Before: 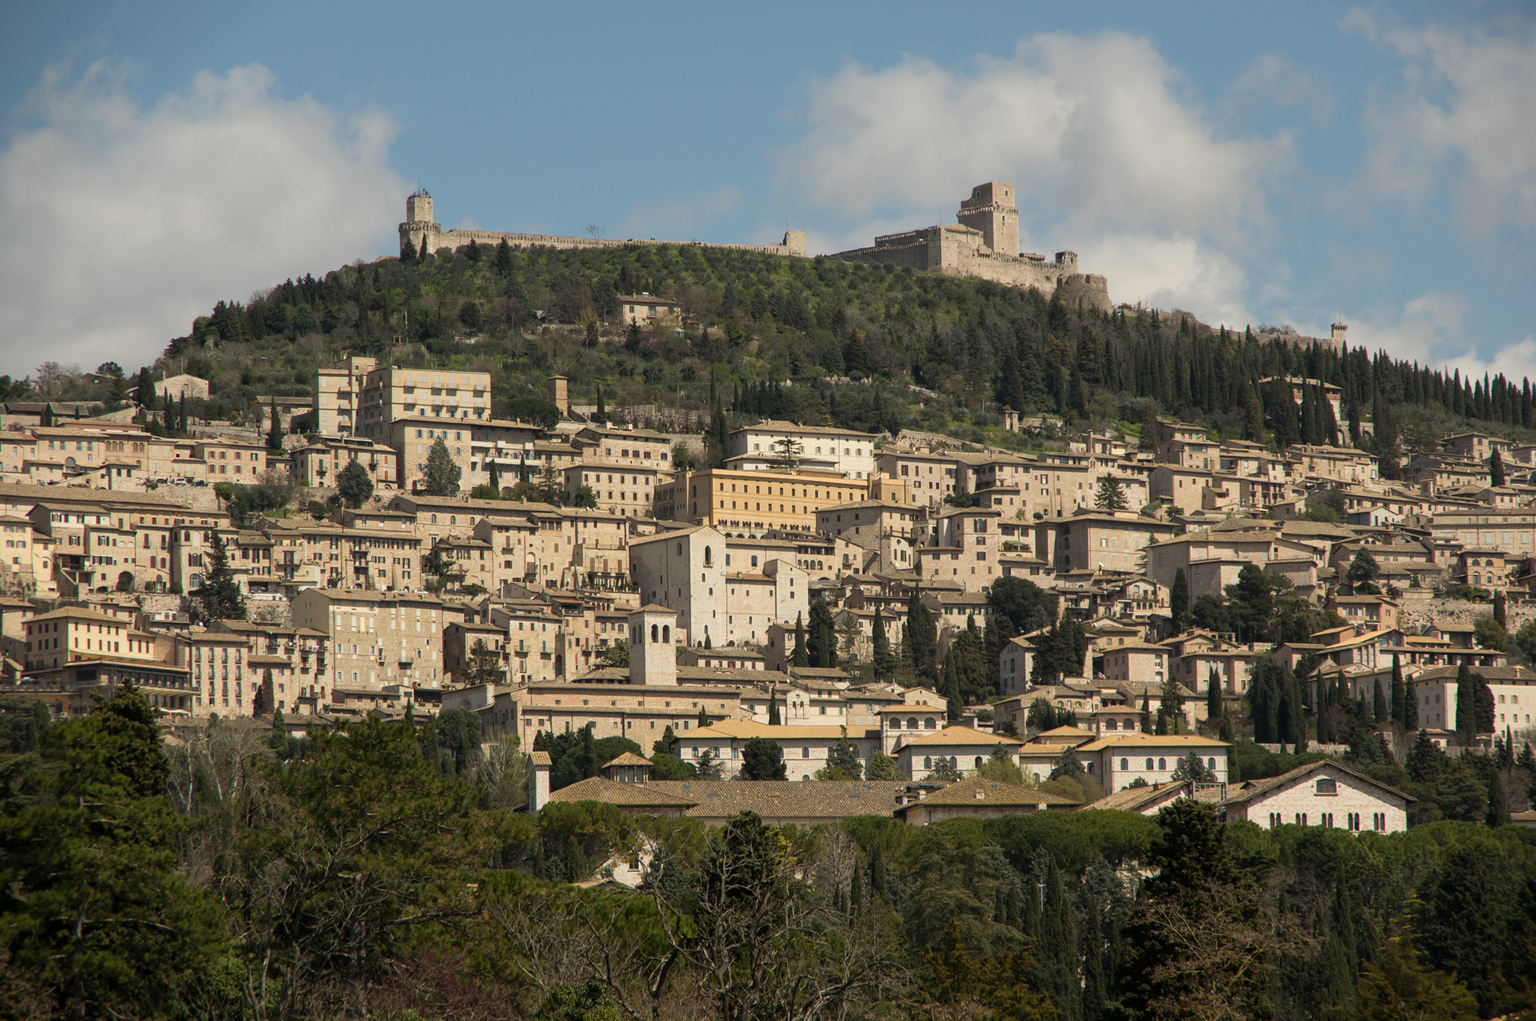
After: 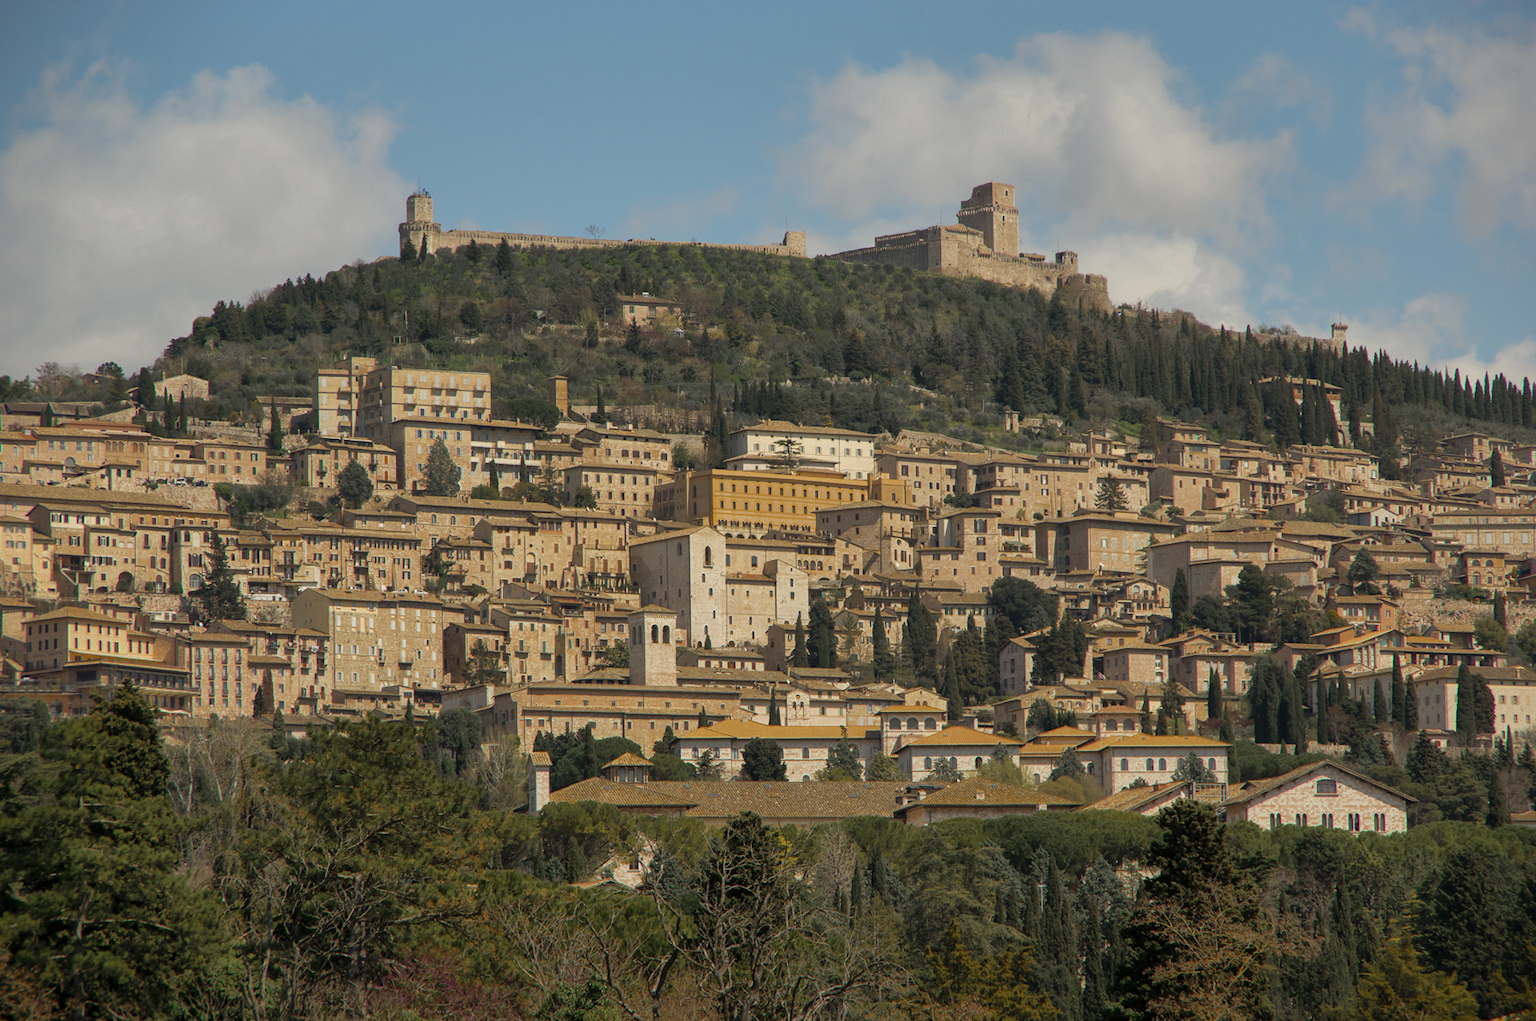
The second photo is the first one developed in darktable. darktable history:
shadows and highlights: on, module defaults
color zones: curves: ch0 [(0.11, 0.396) (0.195, 0.36) (0.25, 0.5) (0.303, 0.412) (0.357, 0.544) (0.75, 0.5) (0.967, 0.328)]; ch1 [(0, 0.468) (0.112, 0.512) (0.202, 0.6) (0.25, 0.5) (0.307, 0.352) (0.357, 0.544) (0.75, 0.5) (0.963, 0.524)]
